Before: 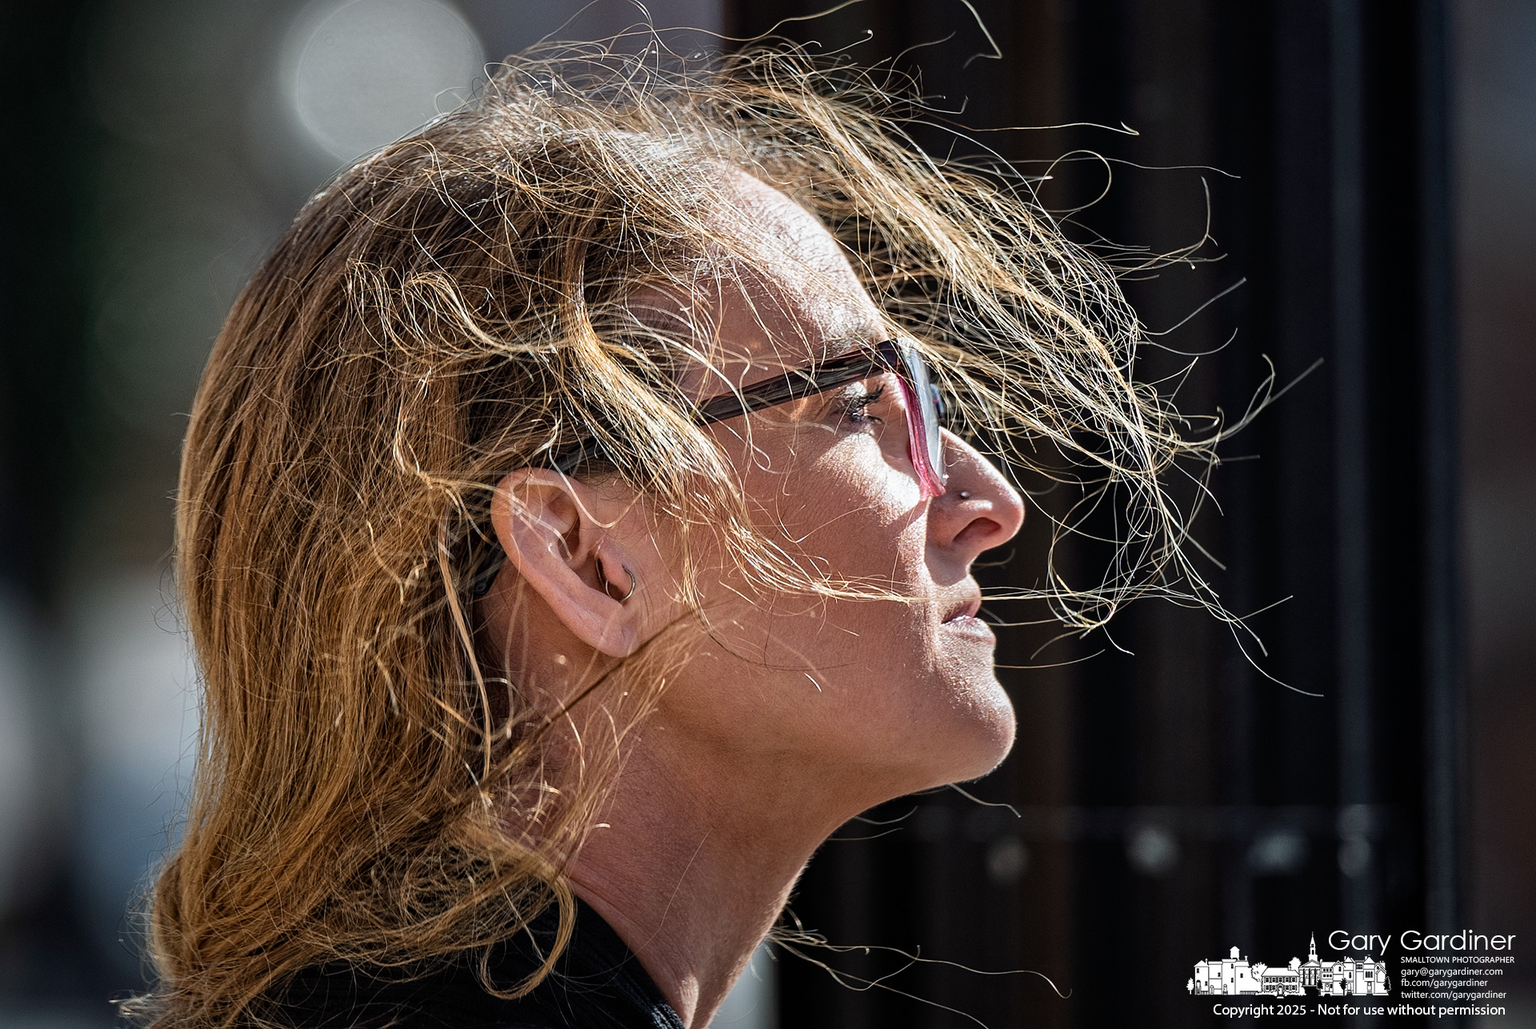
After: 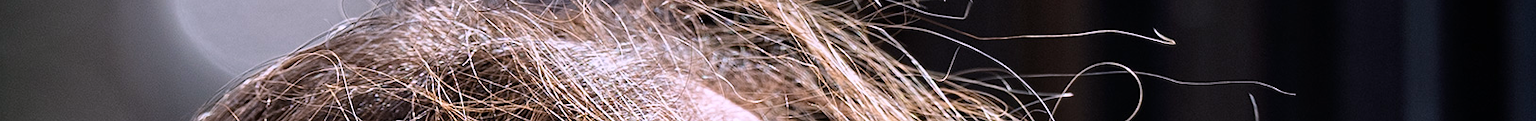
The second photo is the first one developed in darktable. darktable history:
crop and rotate: left 9.644%, top 9.491%, right 6.021%, bottom 80.509%
white balance: red 1.066, blue 1.119
